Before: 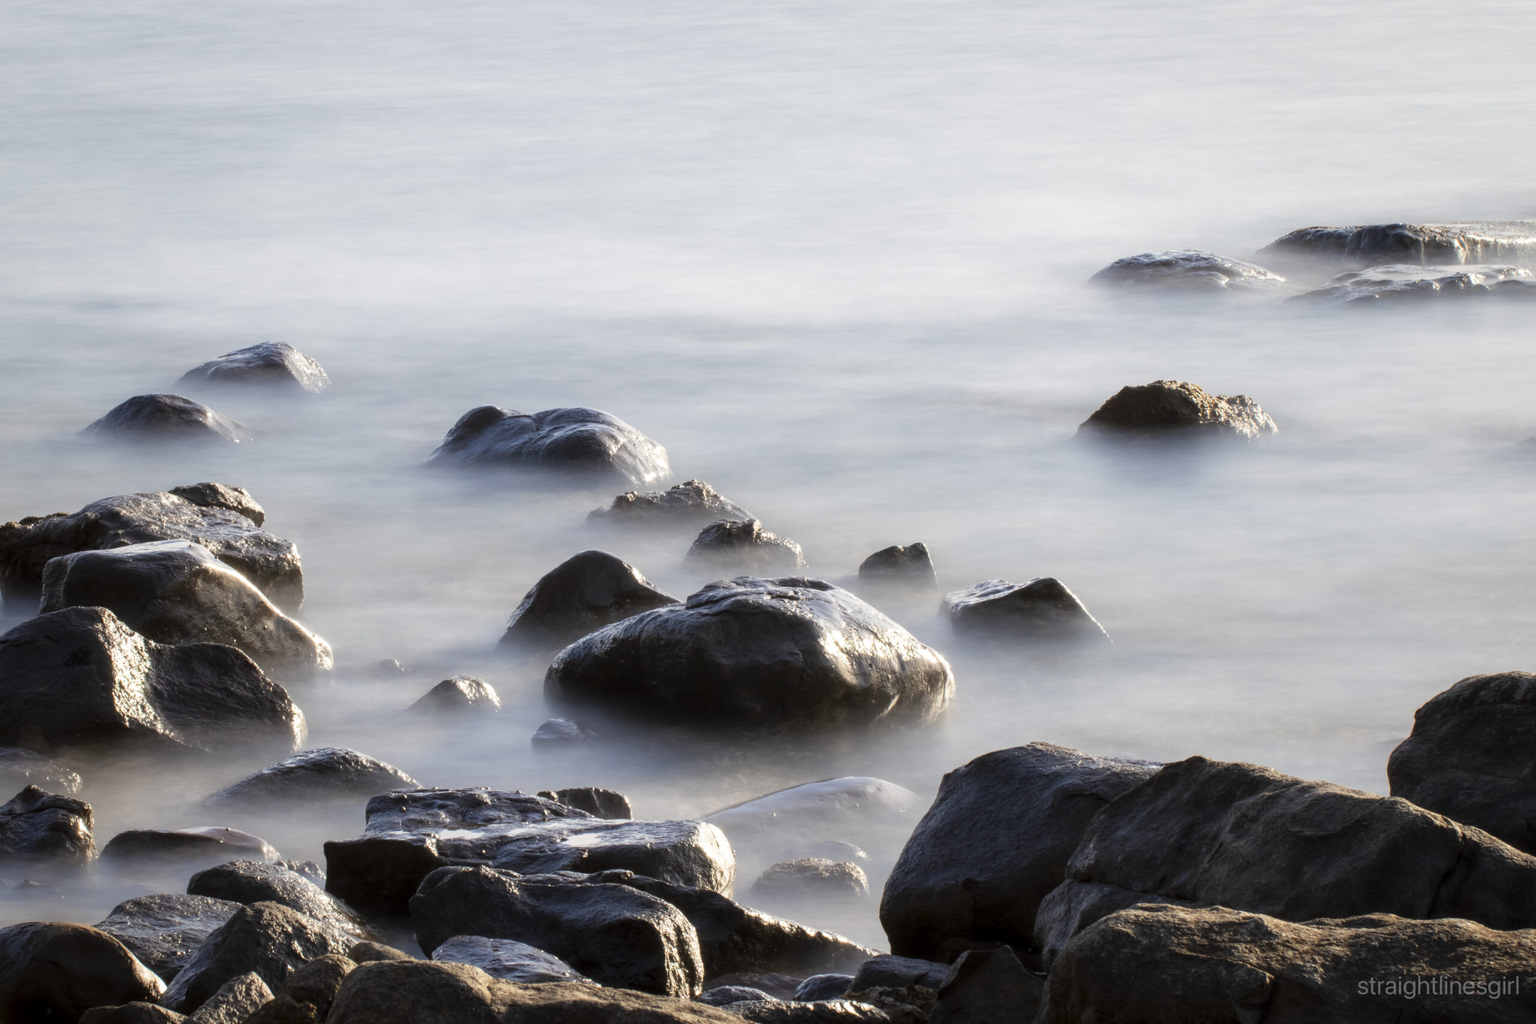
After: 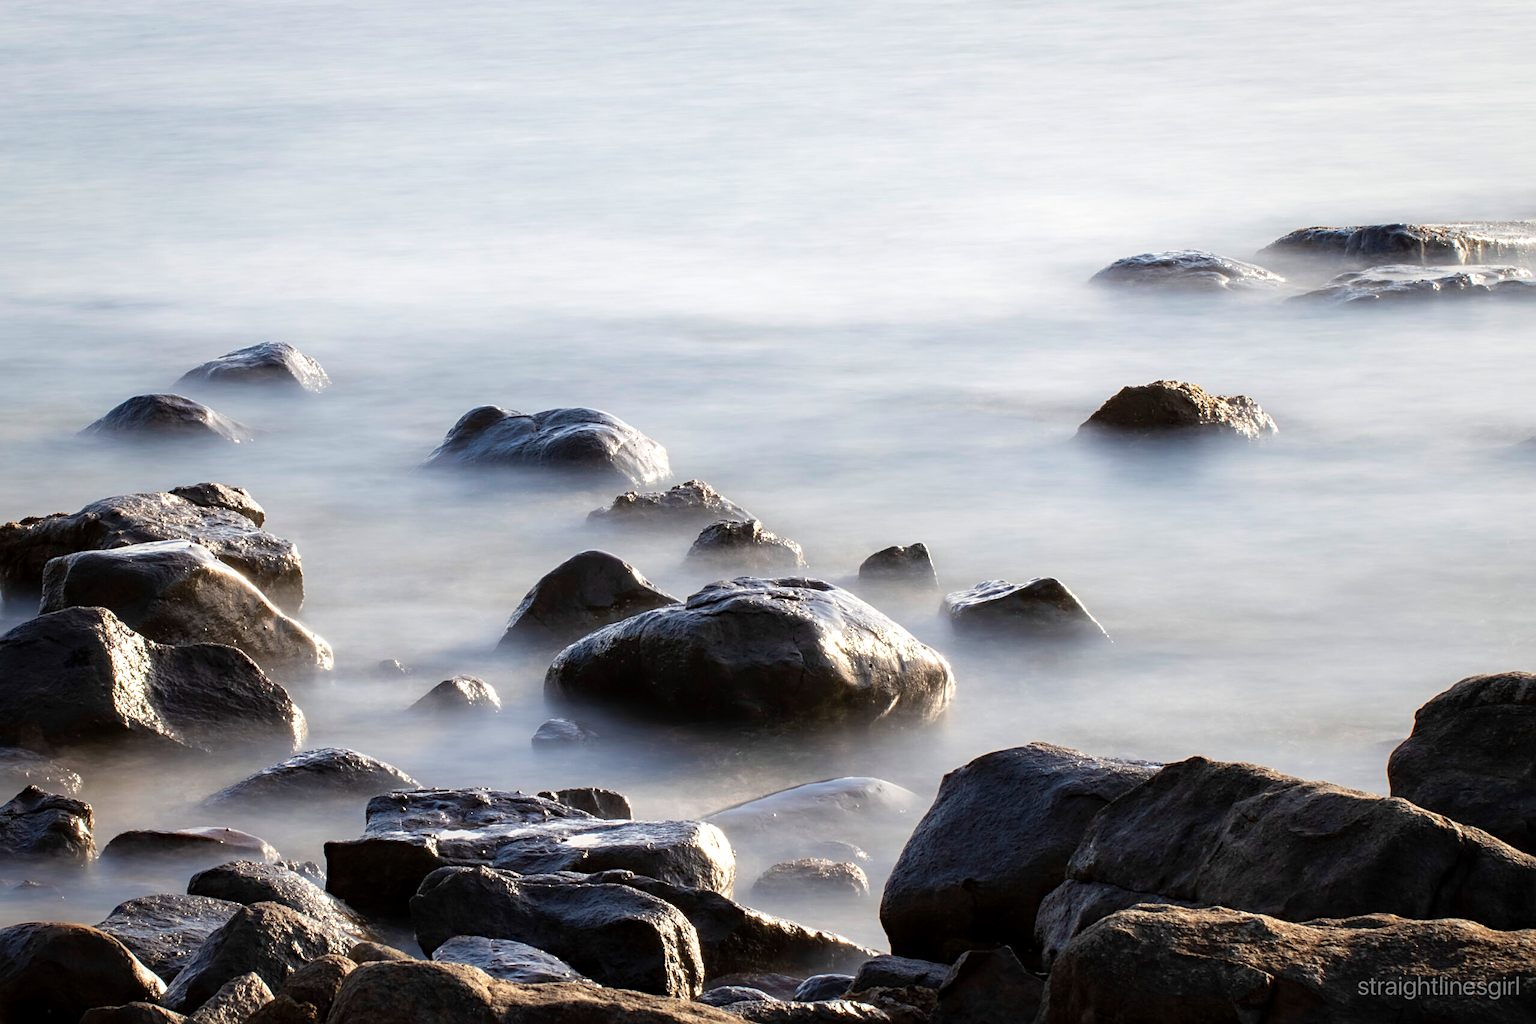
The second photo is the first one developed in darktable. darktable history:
haze removal: compatibility mode true, adaptive false
levels: levels [0, 0.476, 0.951]
sharpen: radius 2.529, amount 0.323
